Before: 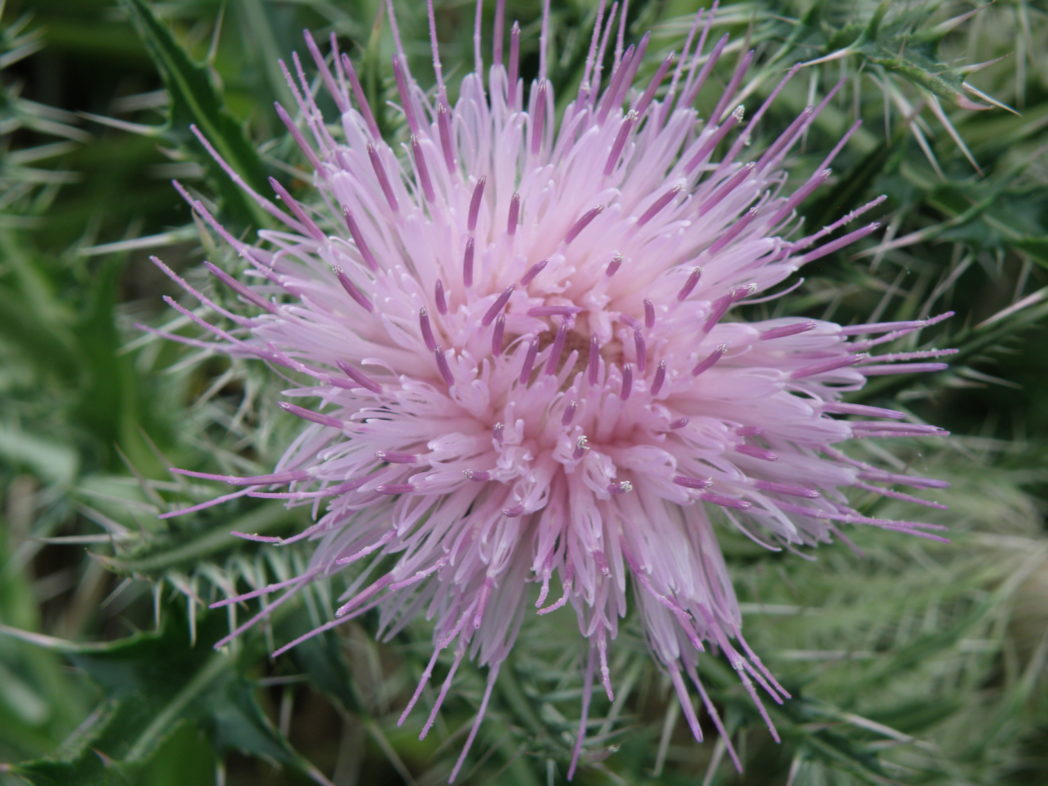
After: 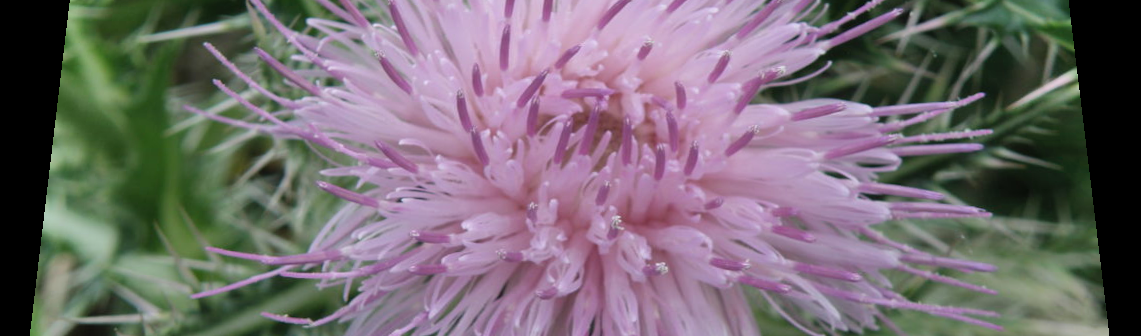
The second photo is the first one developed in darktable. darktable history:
crop and rotate: top 23.84%, bottom 34.294%
rotate and perspective: rotation 0.128°, lens shift (vertical) -0.181, lens shift (horizontal) -0.044, shear 0.001, automatic cropping off
shadows and highlights: low approximation 0.01, soften with gaussian
